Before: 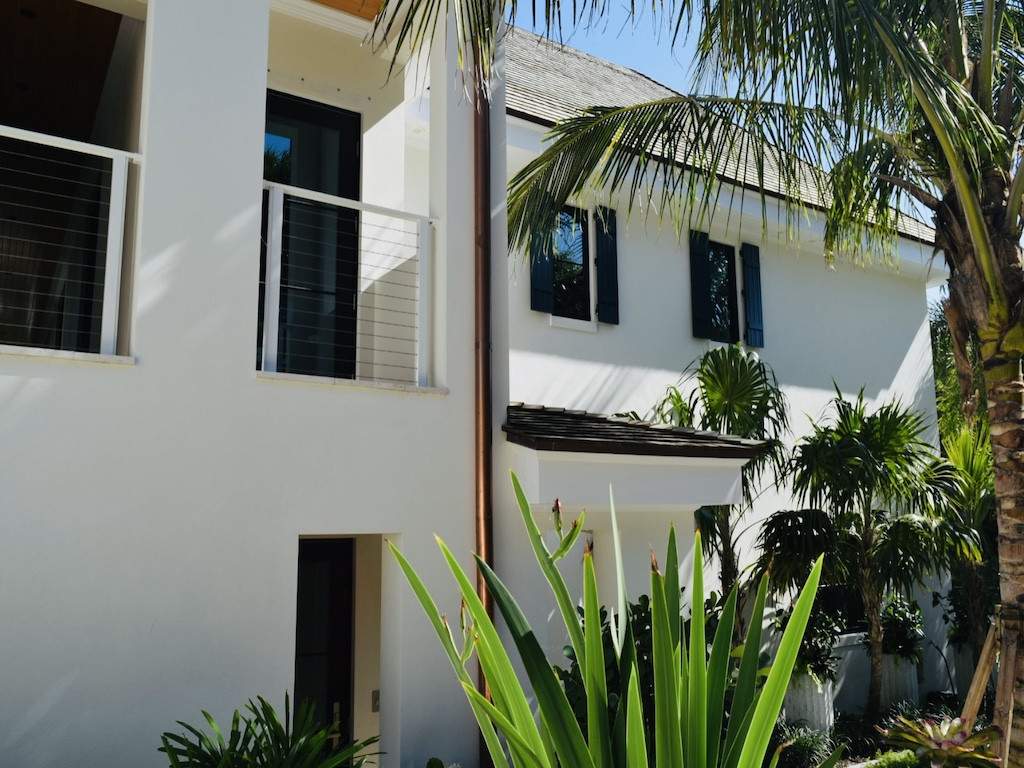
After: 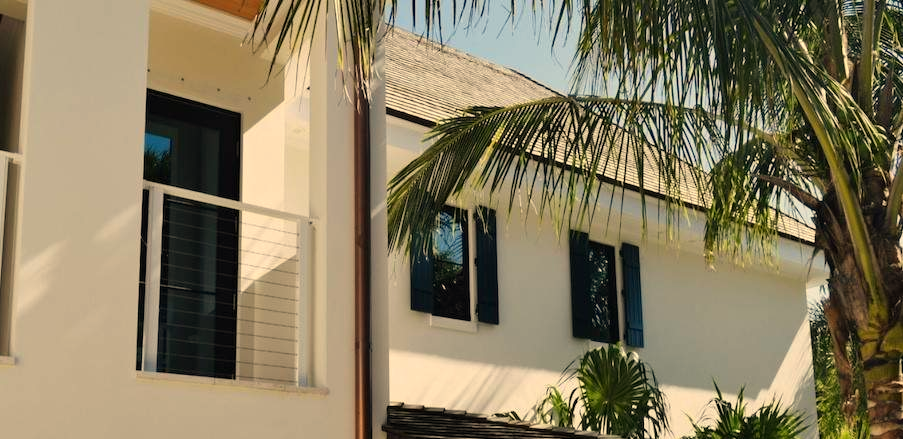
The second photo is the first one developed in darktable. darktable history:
crop and rotate: left 11.812%, bottom 42.776%
white balance: red 1.138, green 0.996, blue 0.812
